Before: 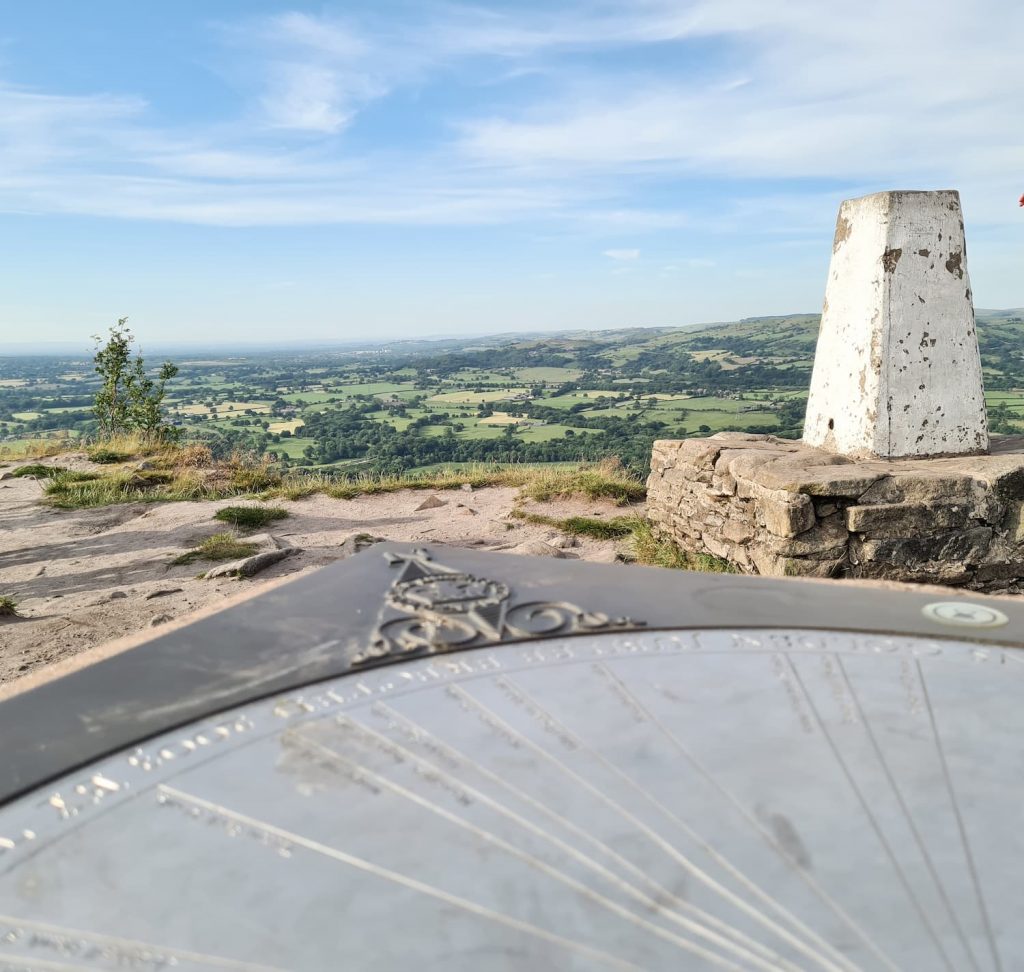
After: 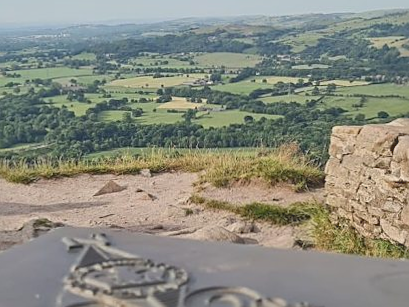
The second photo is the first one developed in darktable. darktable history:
rotate and perspective: rotation 0.174°, lens shift (vertical) 0.013, lens shift (horizontal) 0.019, shear 0.001, automatic cropping original format, crop left 0.007, crop right 0.991, crop top 0.016, crop bottom 0.997
sharpen: on, module defaults
contrast brightness saturation: contrast -0.28
local contrast: mode bilateral grid, contrast 20, coarseness 50, detail 120%, midtone range 0.2
crop: left 31.751%, top 32.172%, right 27.8%, bottom 35.83%
bloom: size 5%, threshold 95%, strength 15%
